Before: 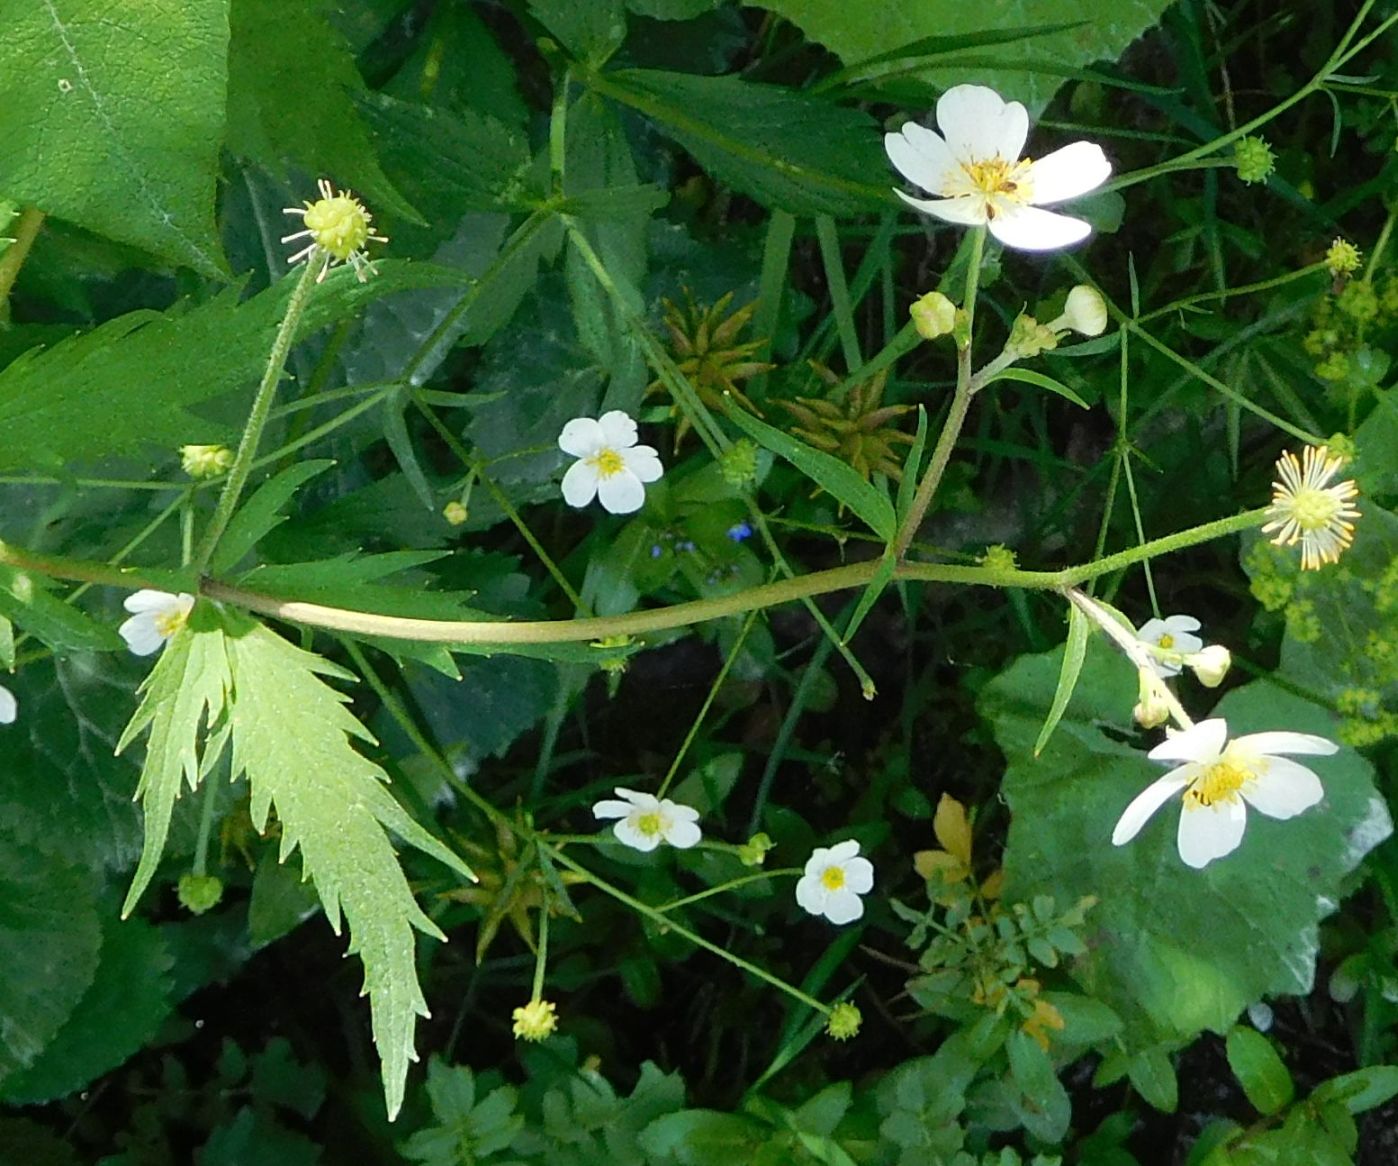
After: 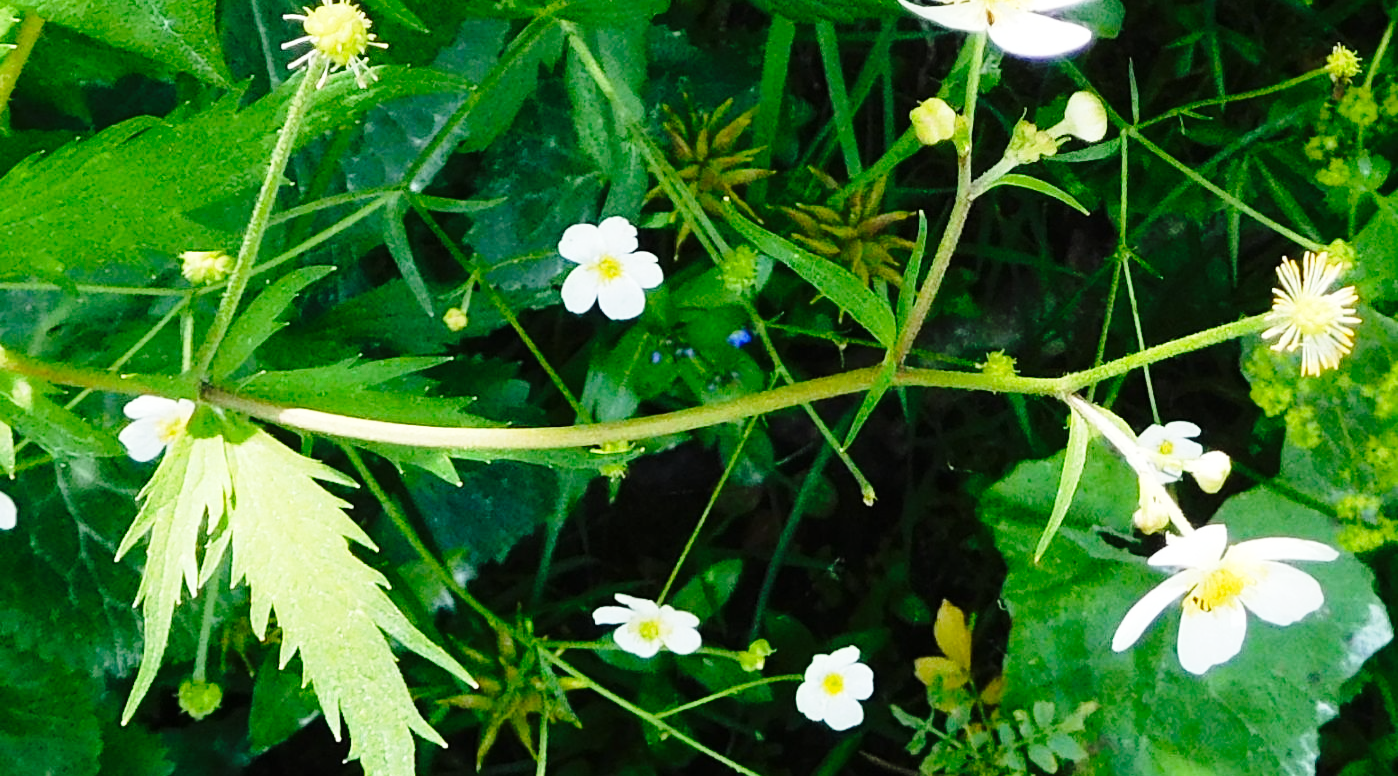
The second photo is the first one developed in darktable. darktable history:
base curve: curves: ch0 [(0, 0) (0.04, 0.03) (0.133, 0.232) (0.448, 0.748) (0.843, 0.968) (1, 1)], preserve colors none
crop: top 16.646%, bottom 16.679%
